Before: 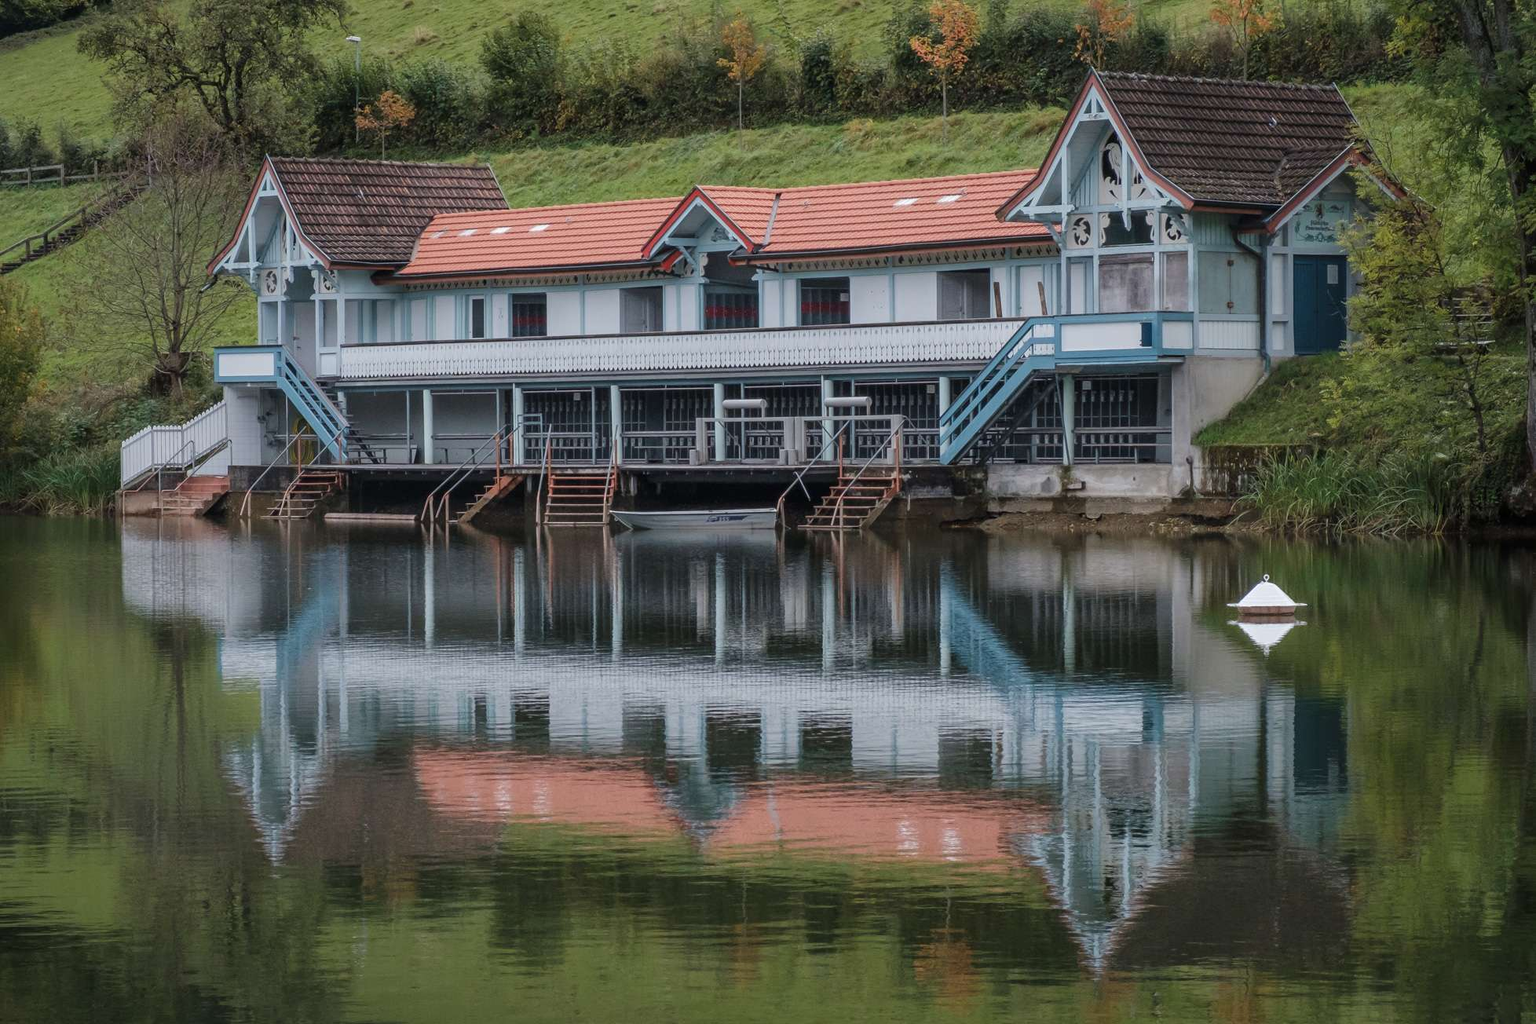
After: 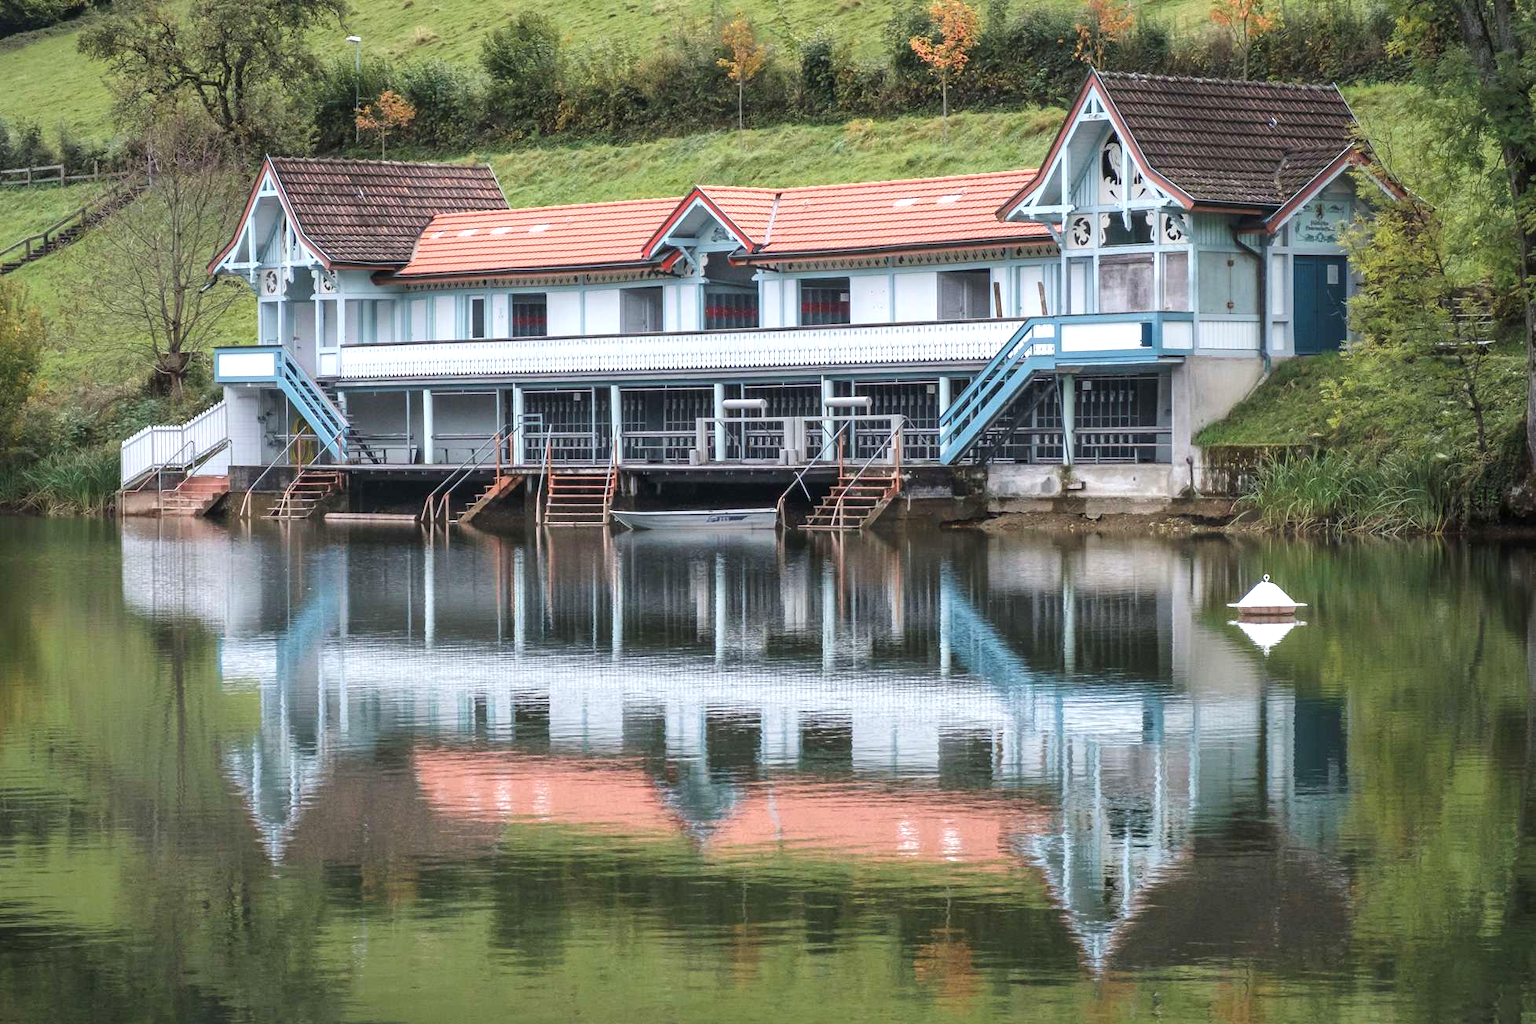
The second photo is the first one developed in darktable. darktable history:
exposure: black level correction 0, exposure 1.001 EV, compensate exposure bias true, compensate highlight preservation false
color zones: curves: ch0 [(0.25, 0.5) (0.428, 0.473) (0.75, 0.5)]; ch1 [(0.243, 0.479) (0.398, 0.452) (0.75, 0.5)]
